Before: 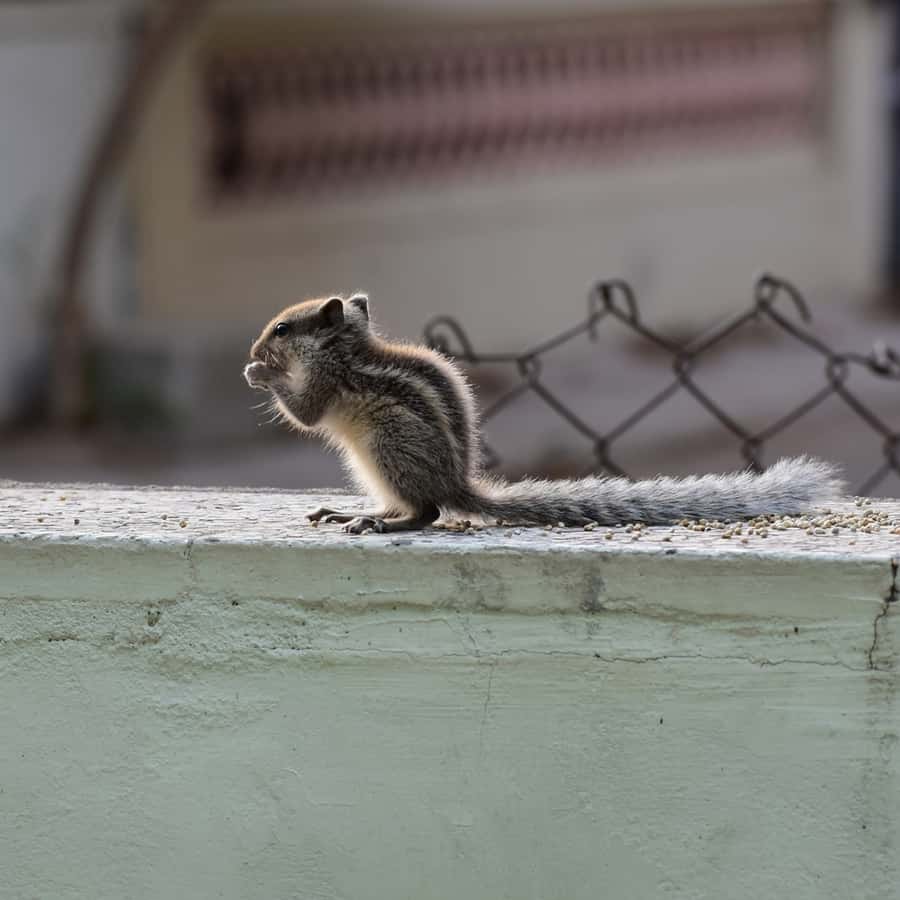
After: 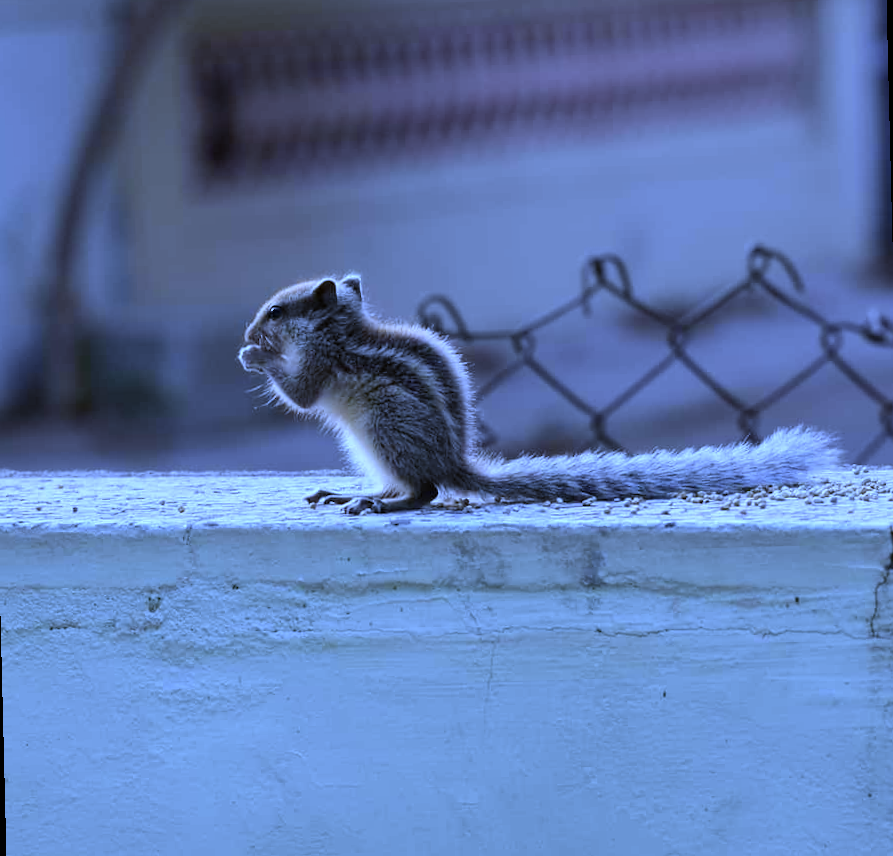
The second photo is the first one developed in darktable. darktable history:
rotate and perspective: rotation -1.42°, crop left 0.016, crop right 0.984, crop top 0.035, crop bottom 0.965
white balance: red 0.766, blue 1.537
